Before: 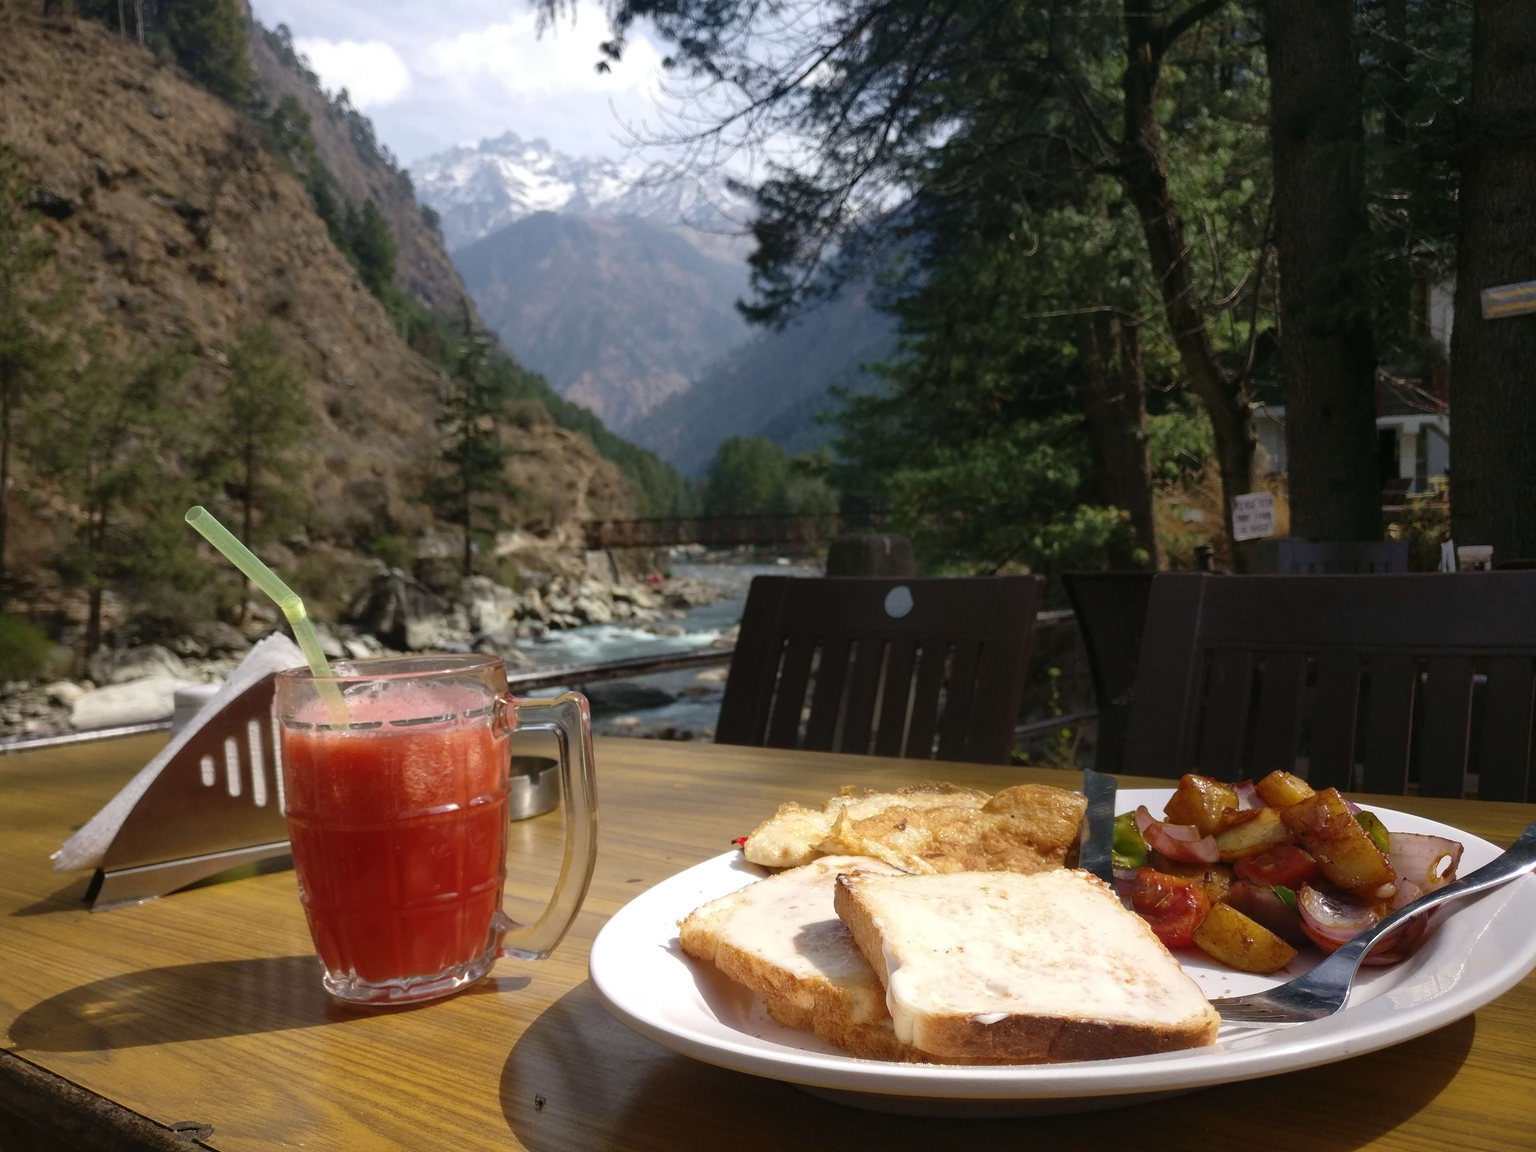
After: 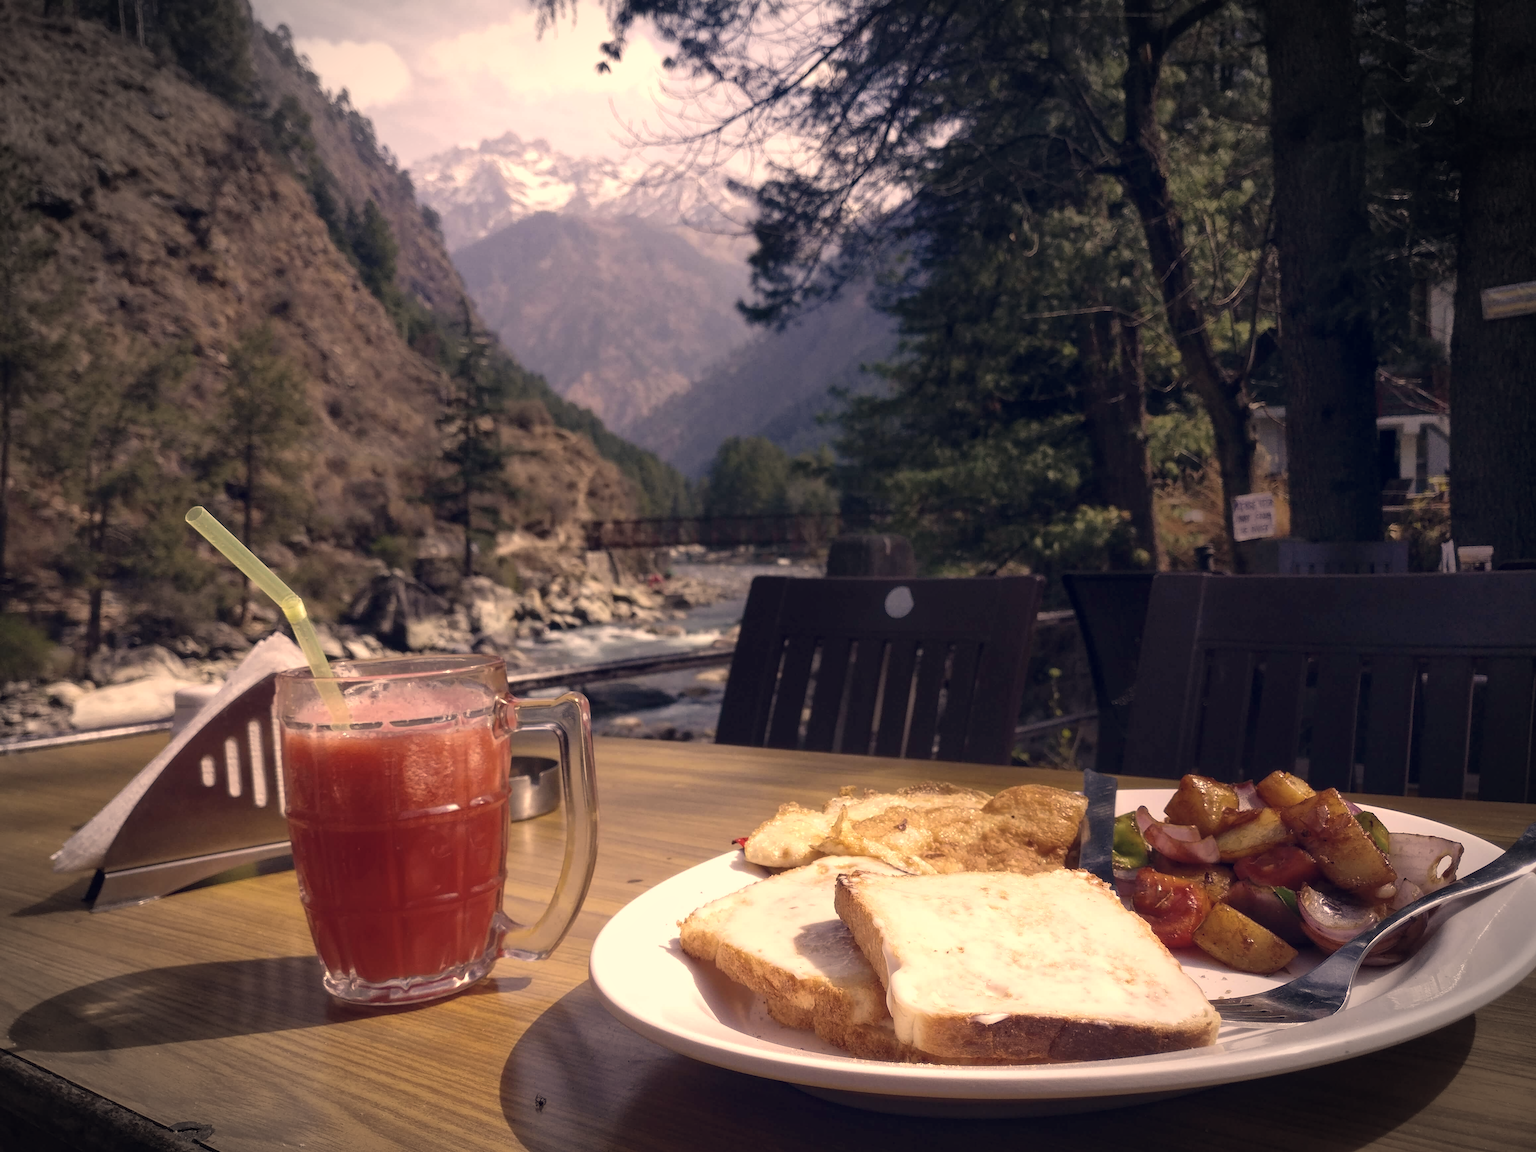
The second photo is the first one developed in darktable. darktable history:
vignetting: fall-off start 90.78%, fall-off radius 39.1%, width/height ratio 1.217, shape 1.3
color correction: highlights a* 19.78, highlights b* 27.67, shadows a* 3.37, shadows b* -17.47, saturation 0.753
local contrast: highlights 106%, shadows 98%, detail 119%, midtone range 0.2
